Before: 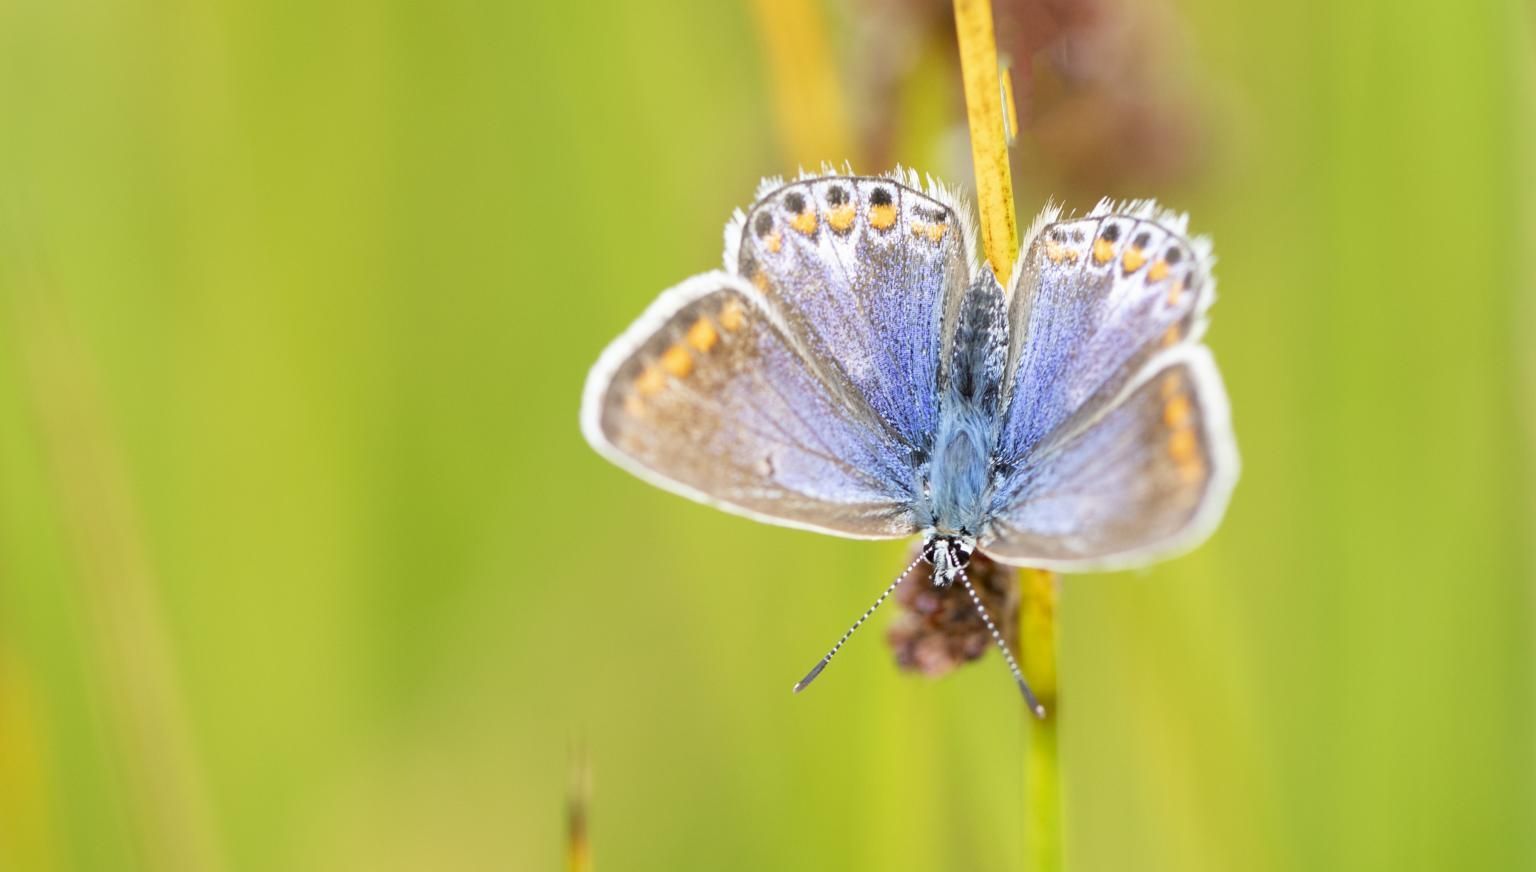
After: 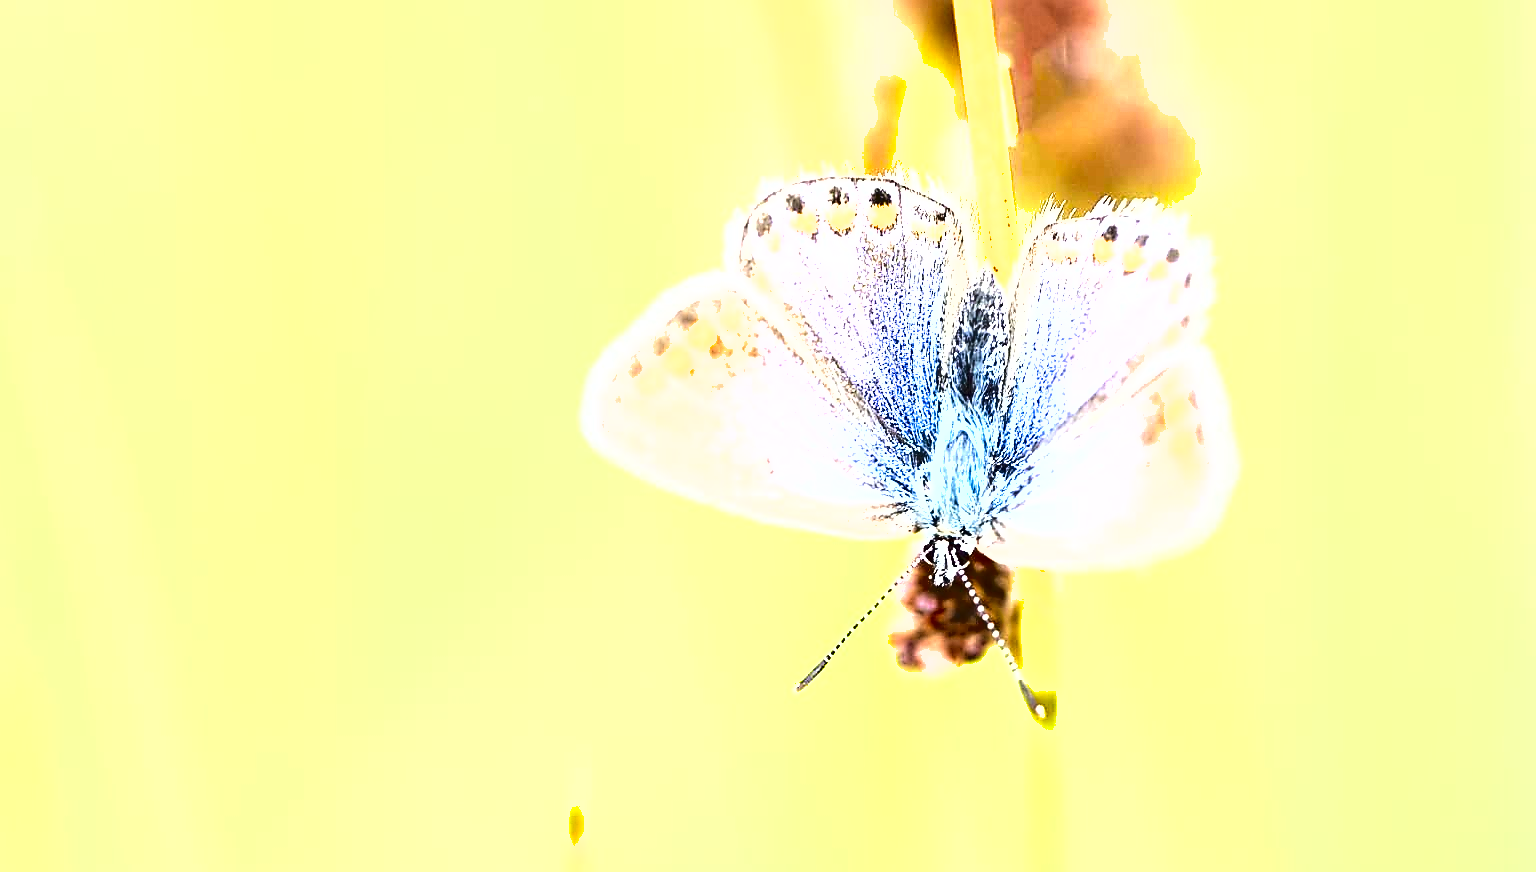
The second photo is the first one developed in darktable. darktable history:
shadows and highlights: soften with gaussian
exposure: black level correction 0.001, exposure 1.83 EV, compensate highlight preservation false
sharpen: radius 1.395, amount 1.25, threshold 0.728
